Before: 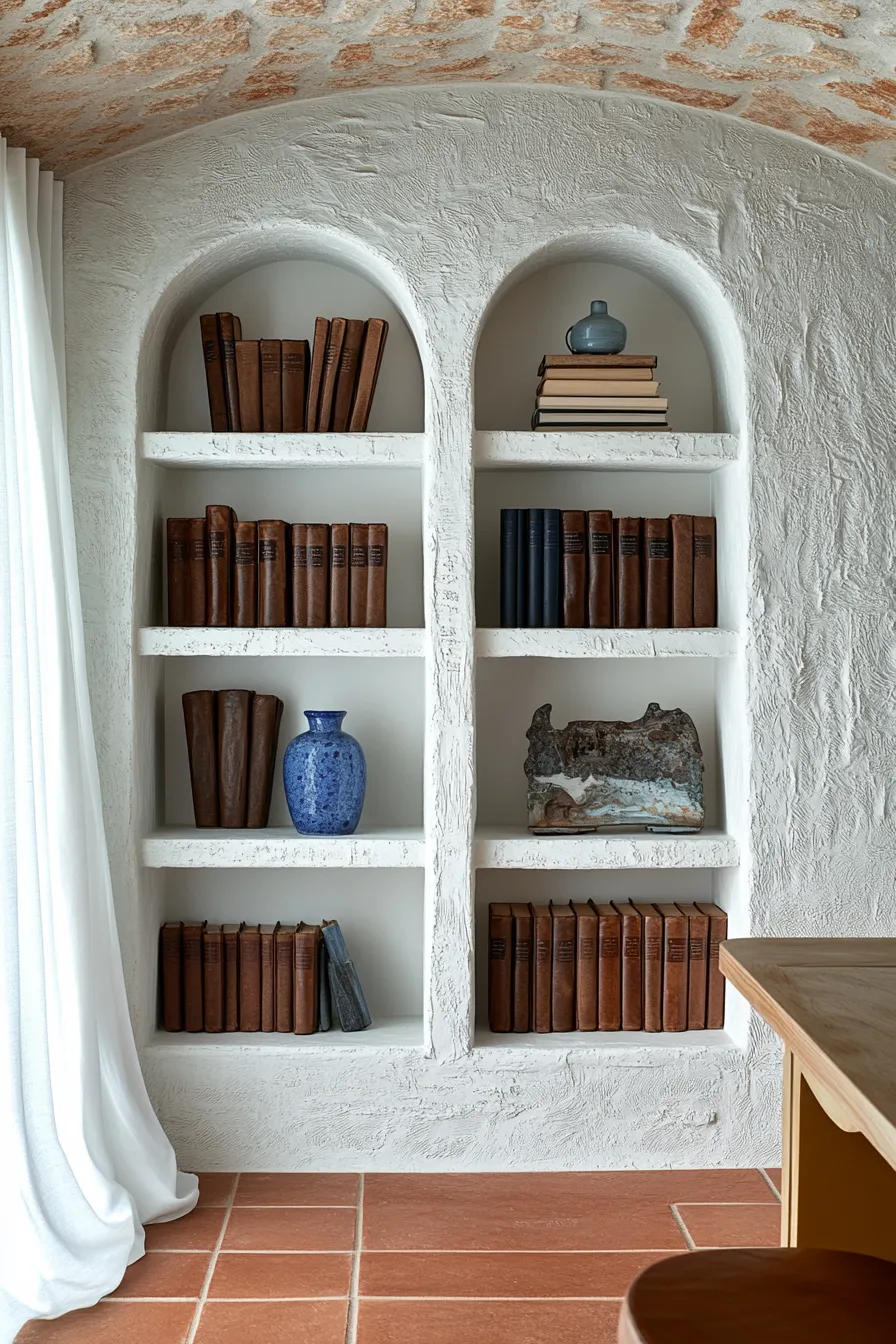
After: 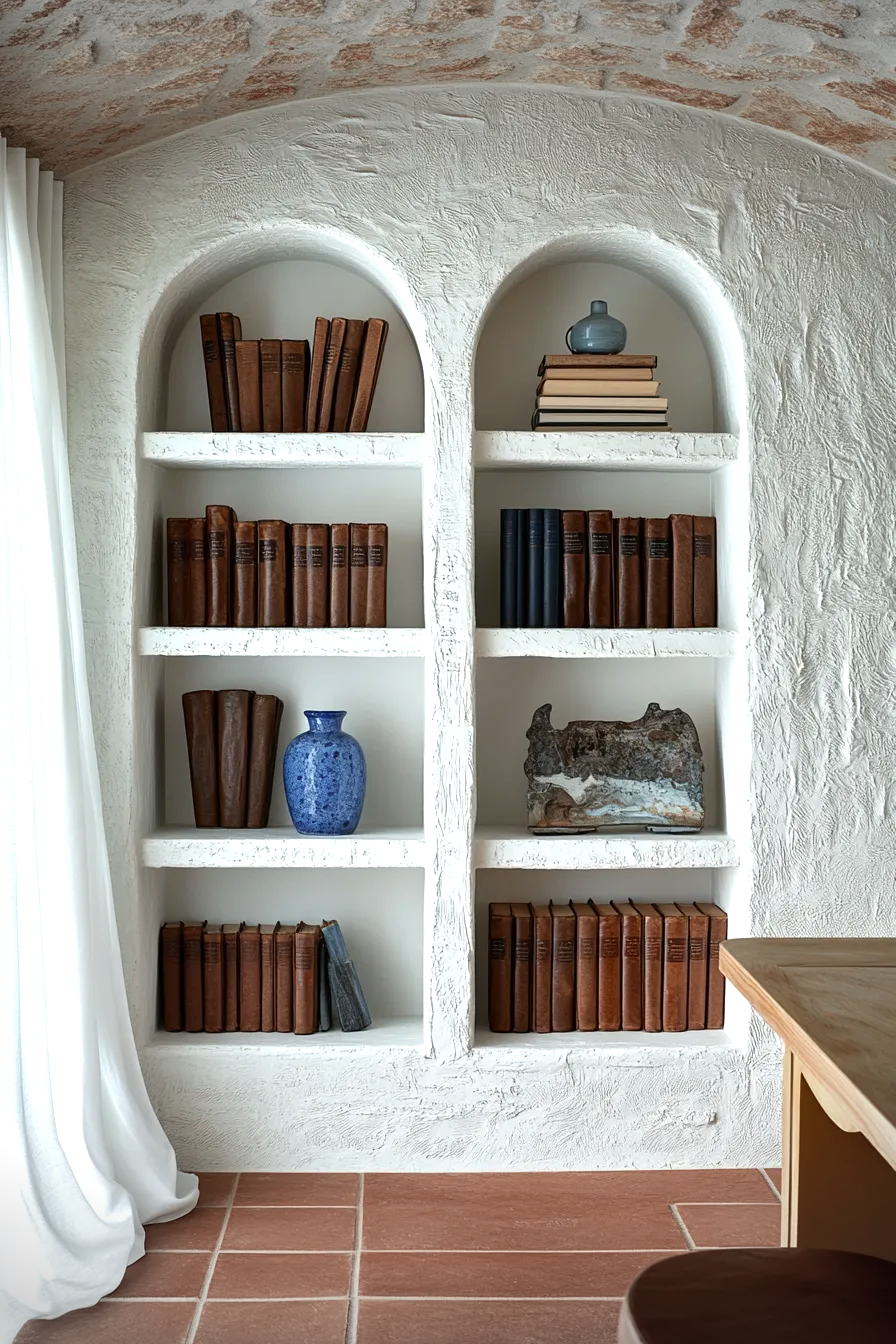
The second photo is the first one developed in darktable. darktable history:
vignetting: fall-off start 100.56%, width/height ratio 1.304
levels: mode automatic, white 90.67%, levels [0, 0.474, 0.947]
